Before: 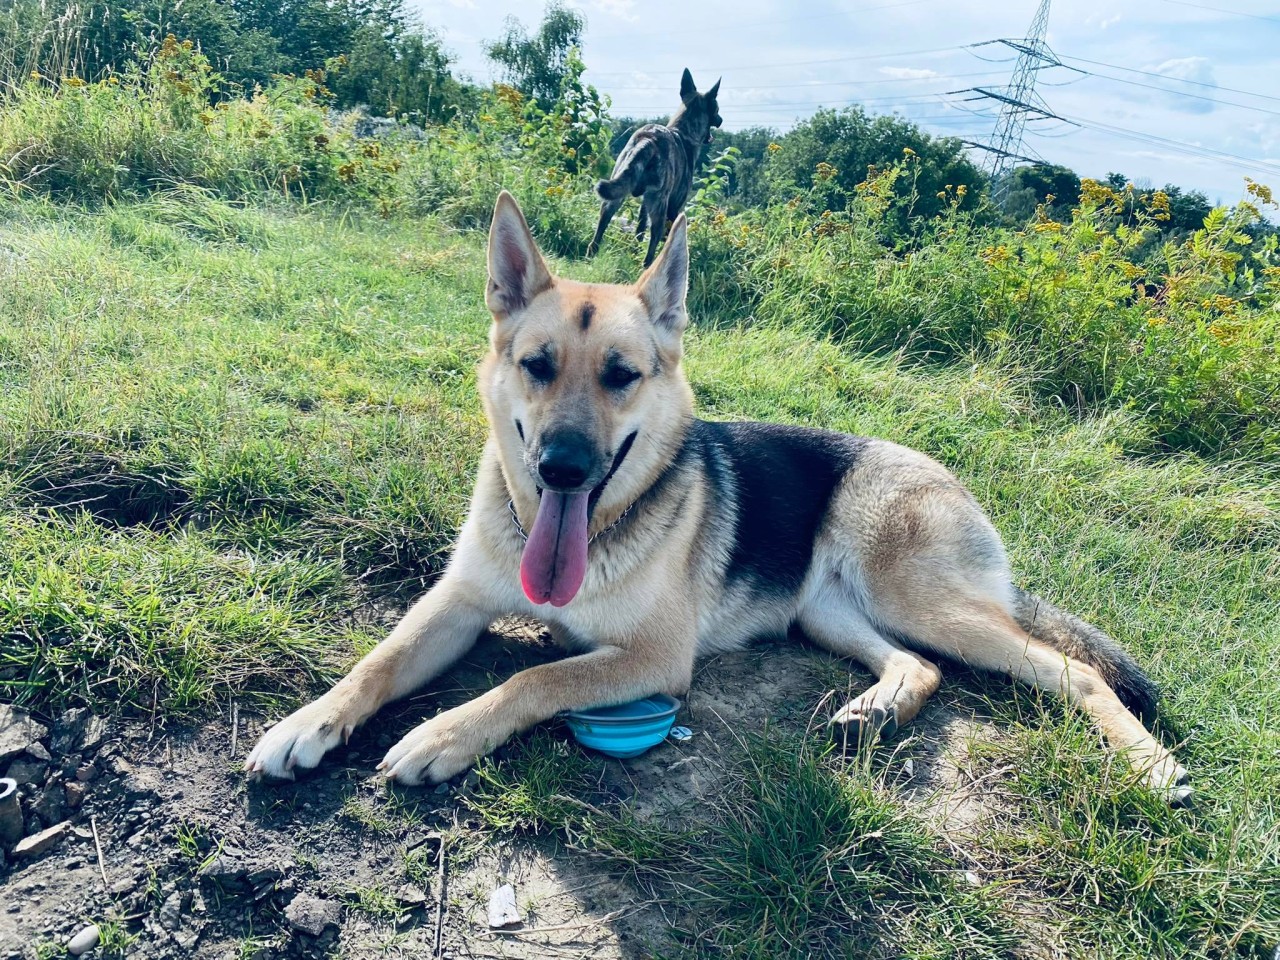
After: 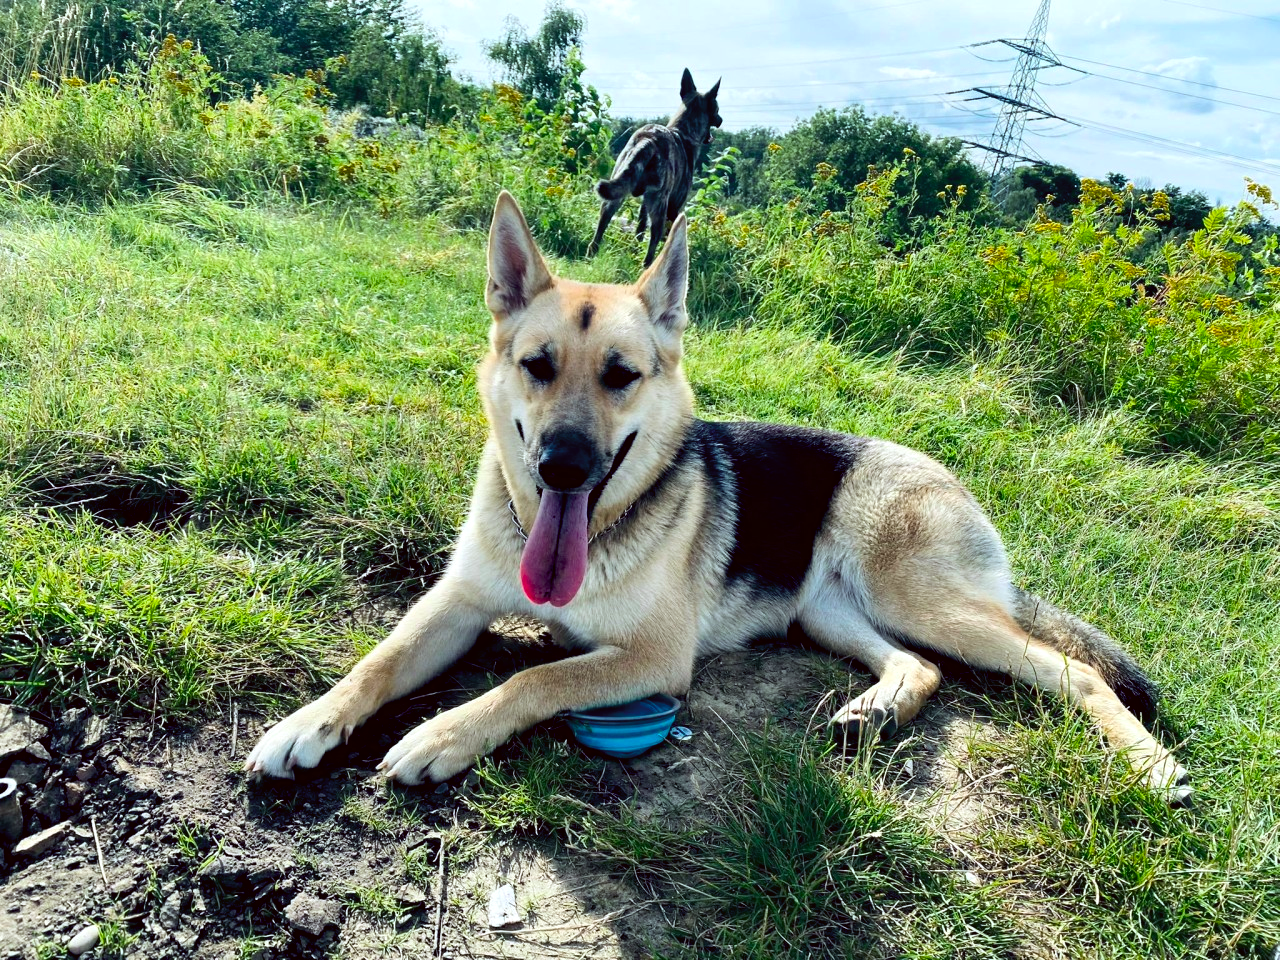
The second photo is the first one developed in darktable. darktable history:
color balance rgb: shadows lift › luminance -21.856%, shadows lift › chroma 6.581%, shadows lift › hue 270.4°, highlights gain › luminance 16.592%, highlights gain › chroma 2.938%, highlights gain › hue 258.73°, perceptual saturation grading › global saturation 19.604%, global vibrance 7.062%, saturation formula JzAzBz (2021)
color correction: highlights a* -1.46, highlights b* 10.02, shadows a* 0.729, shadows b* 18.86
